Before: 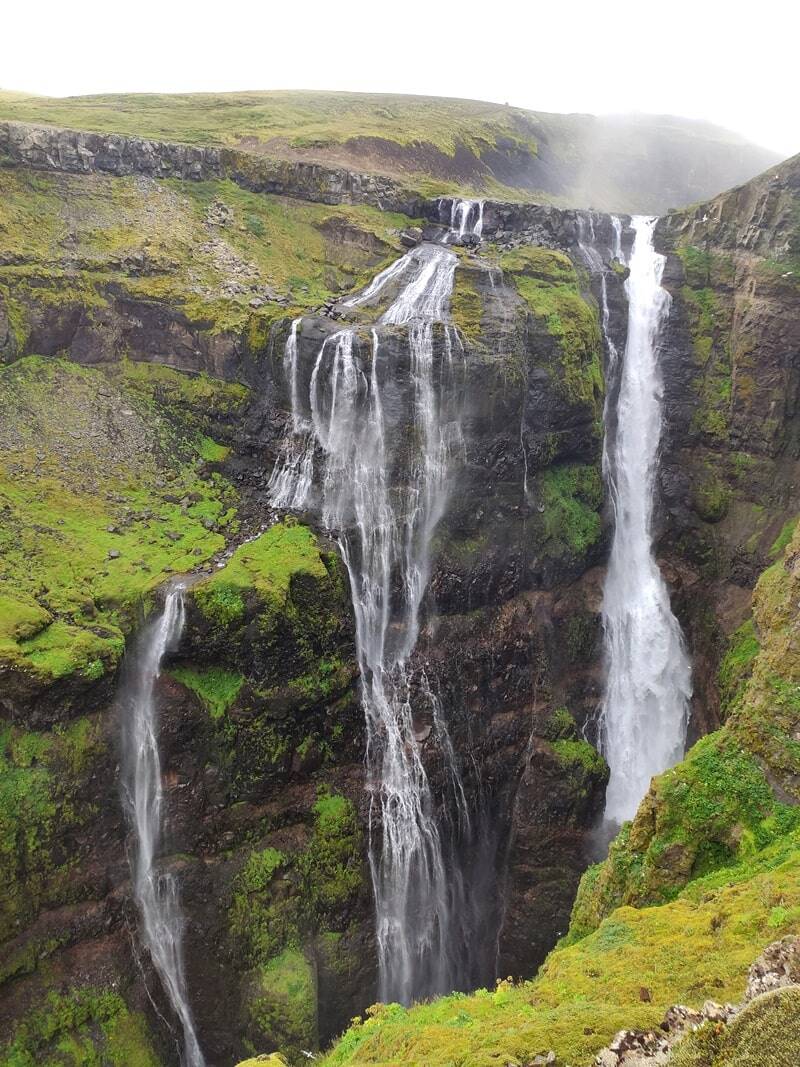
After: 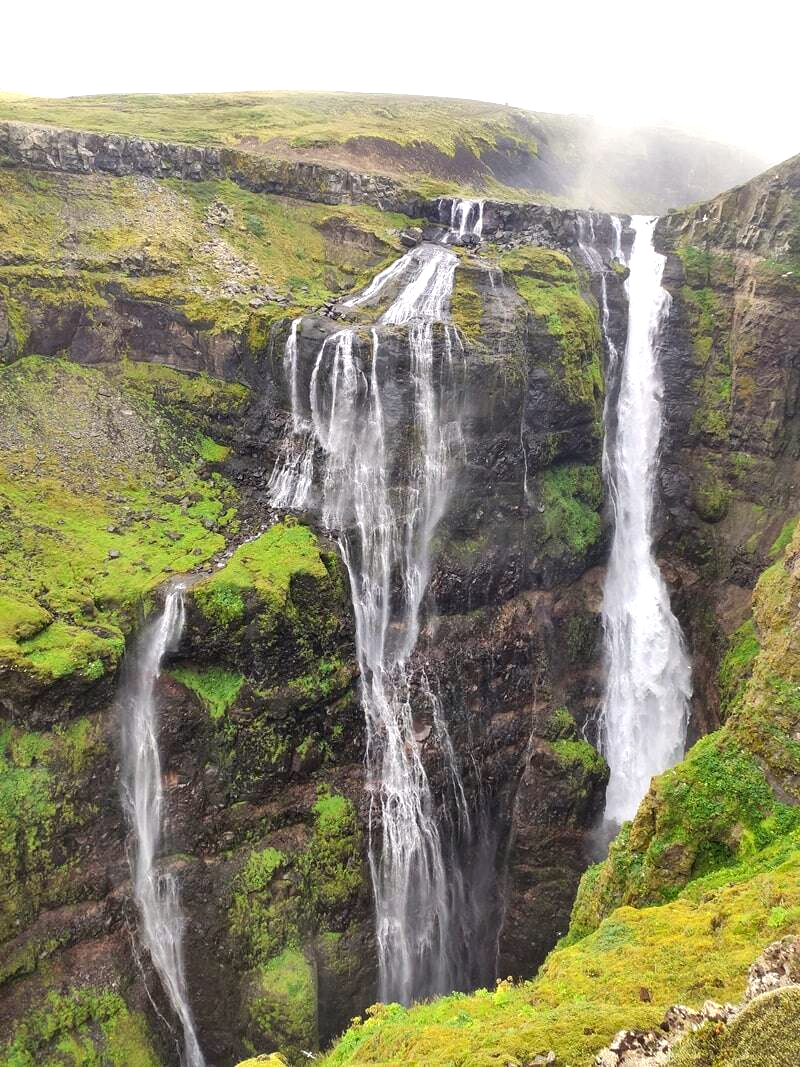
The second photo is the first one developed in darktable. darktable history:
shadows and highlights: radius 110.26, shadows 51.38, white point adjustment 9.03, highlights -3.6, soften with gaussian
color correction: highlights a* 0.826, highlights b* 2.84, saturation 1.1
local contrast: highlights 105%, shadows 100%, detail 120%, midtone range 0.2
